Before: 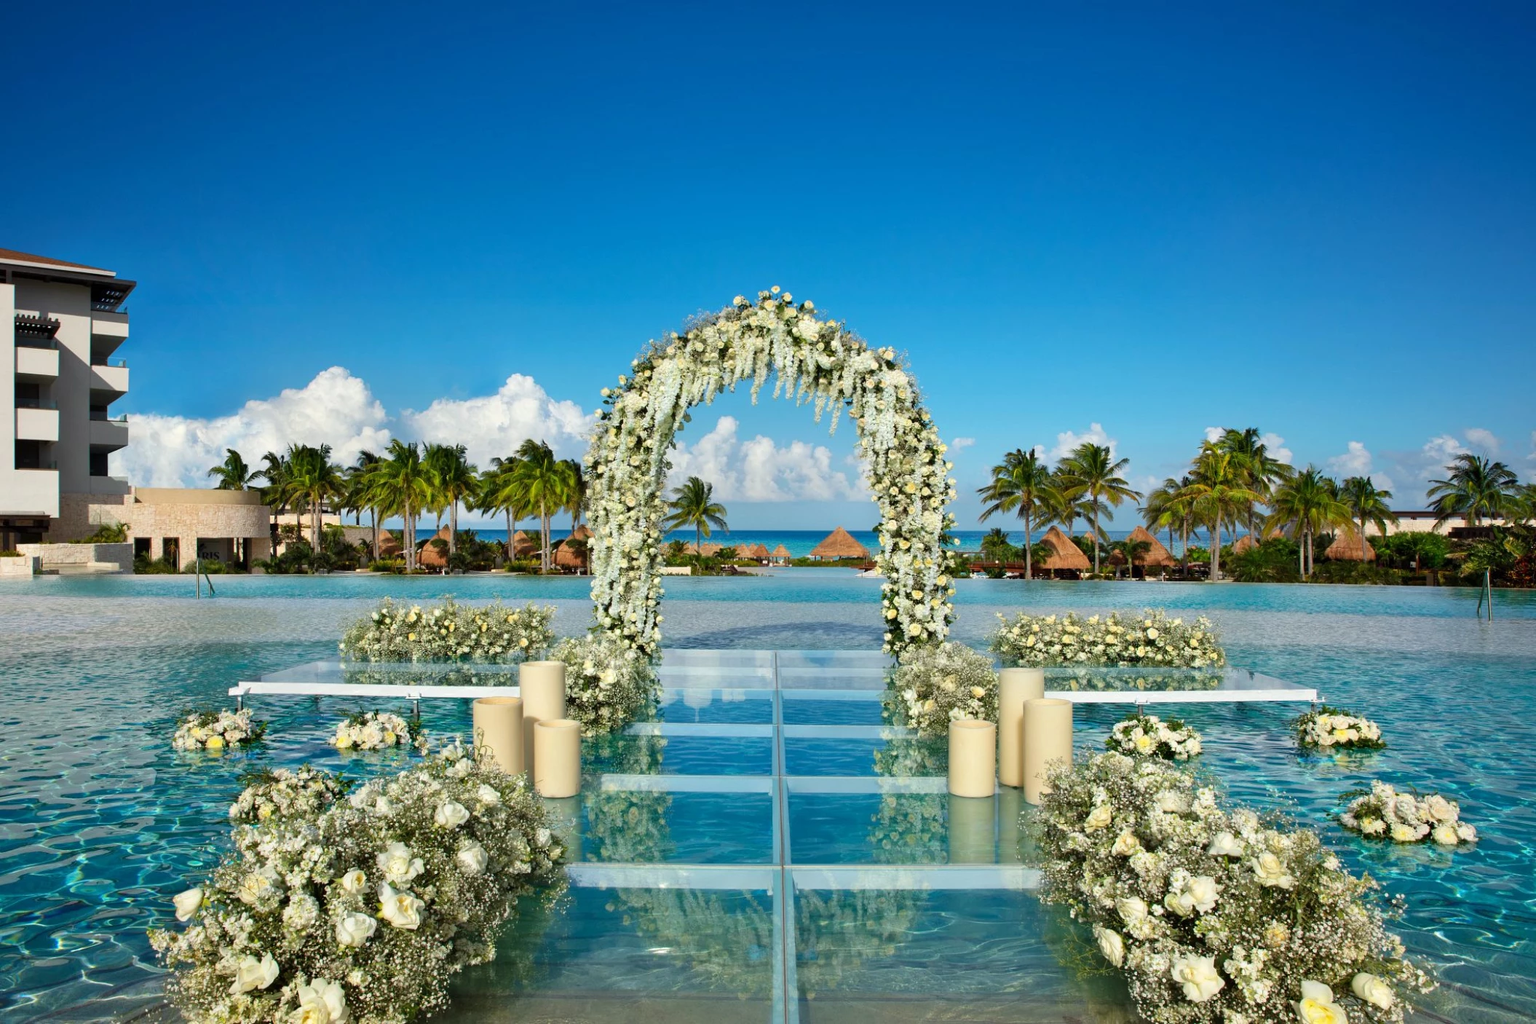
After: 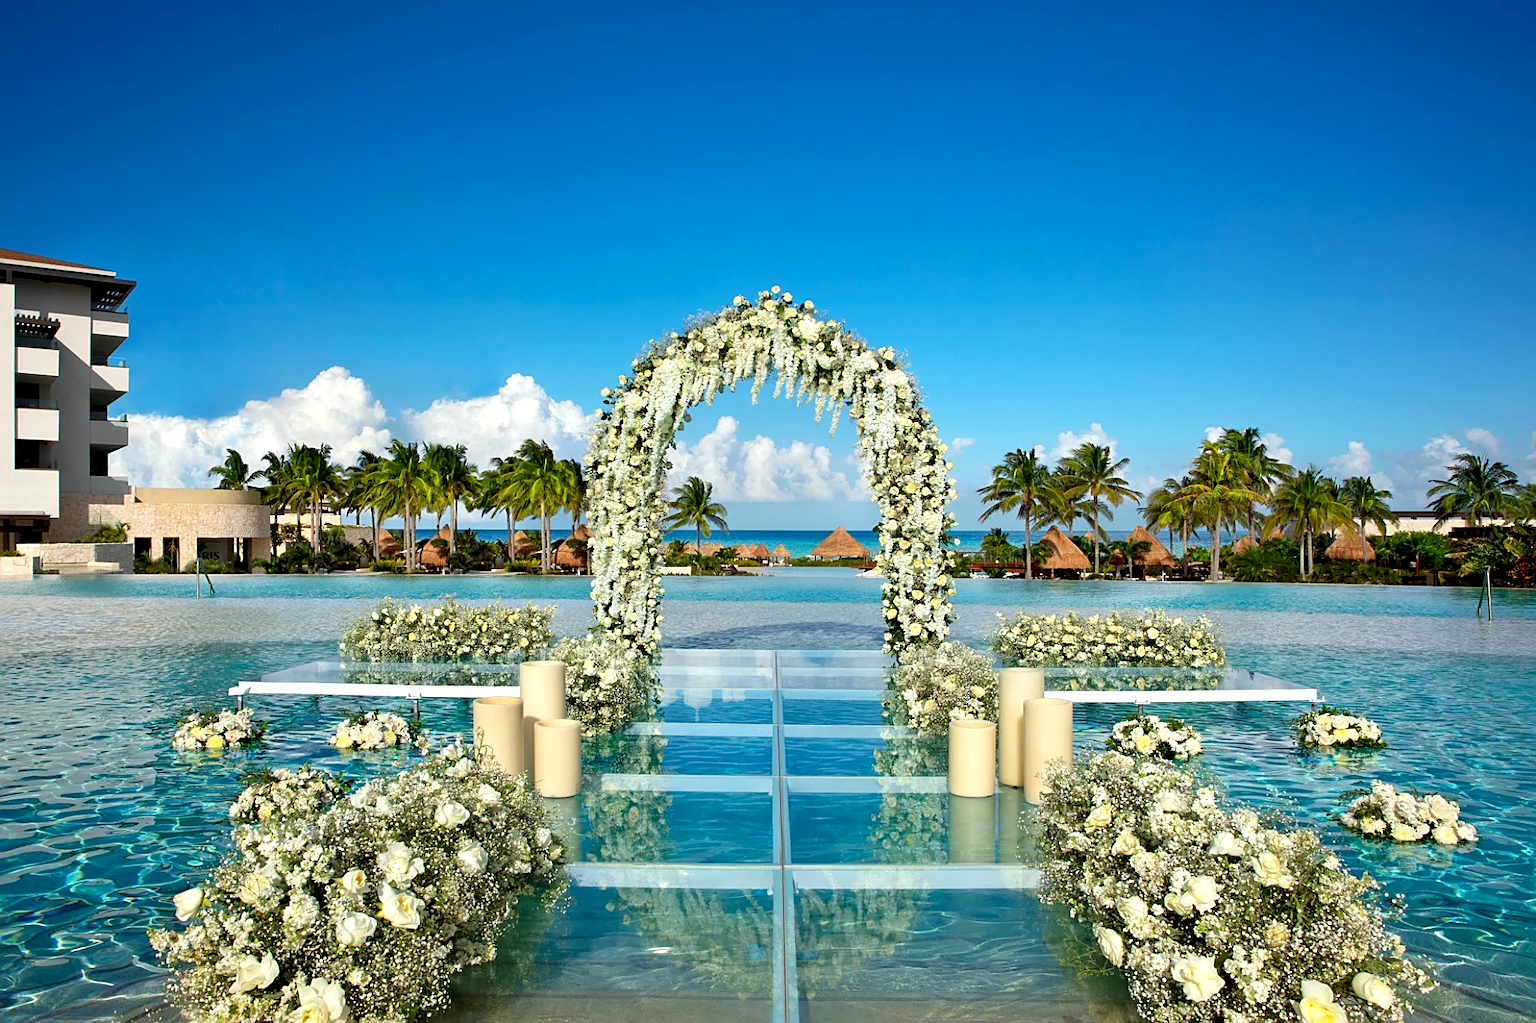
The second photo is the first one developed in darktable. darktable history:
sharpen: on, module defaults
exposure: black level correction 0.005, exposure 0.283 EV, compensate highlight preservation false
